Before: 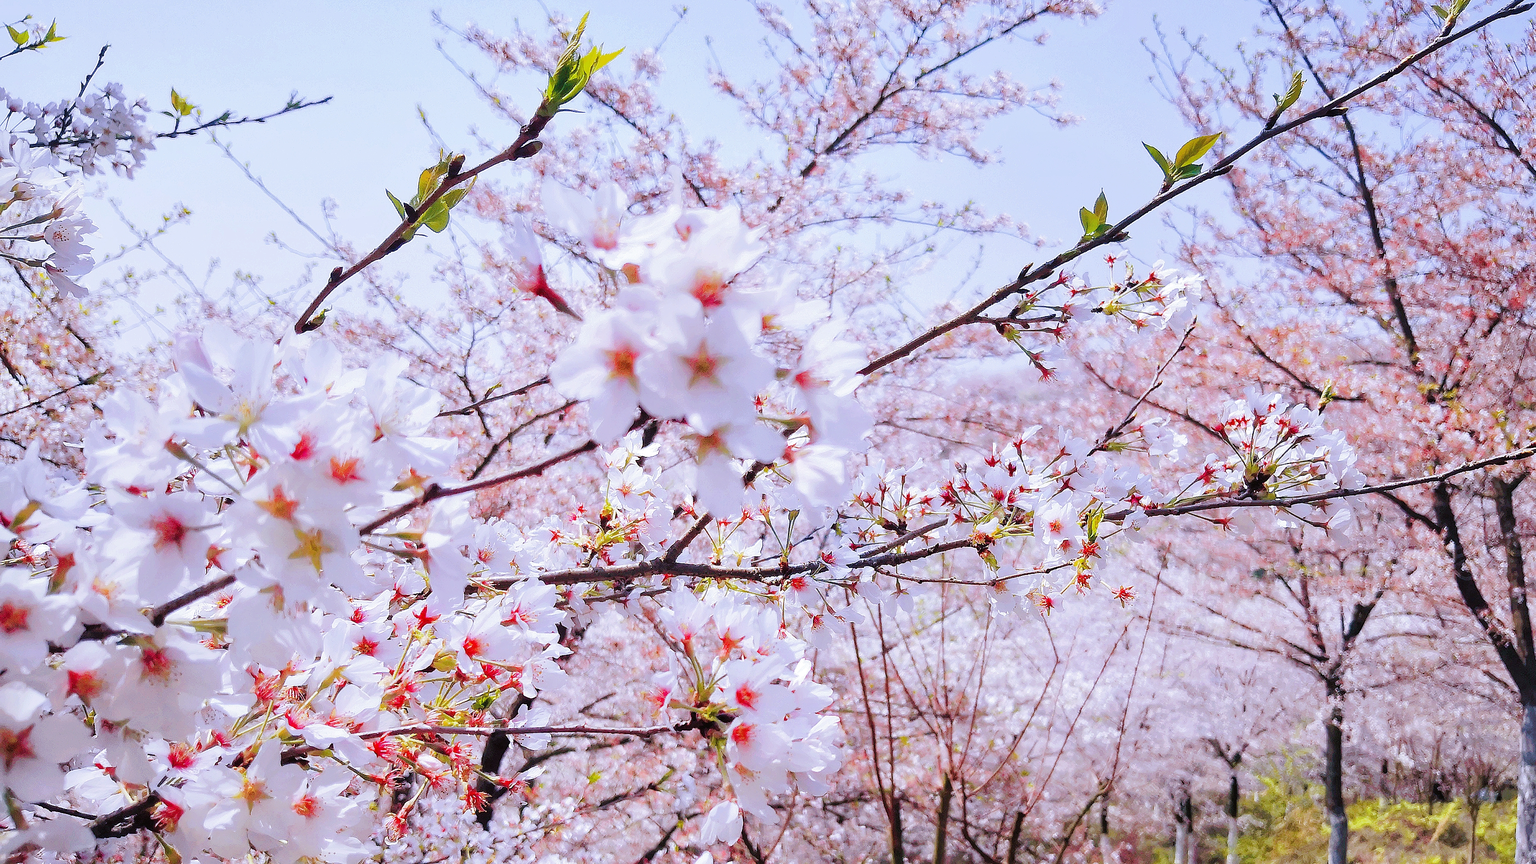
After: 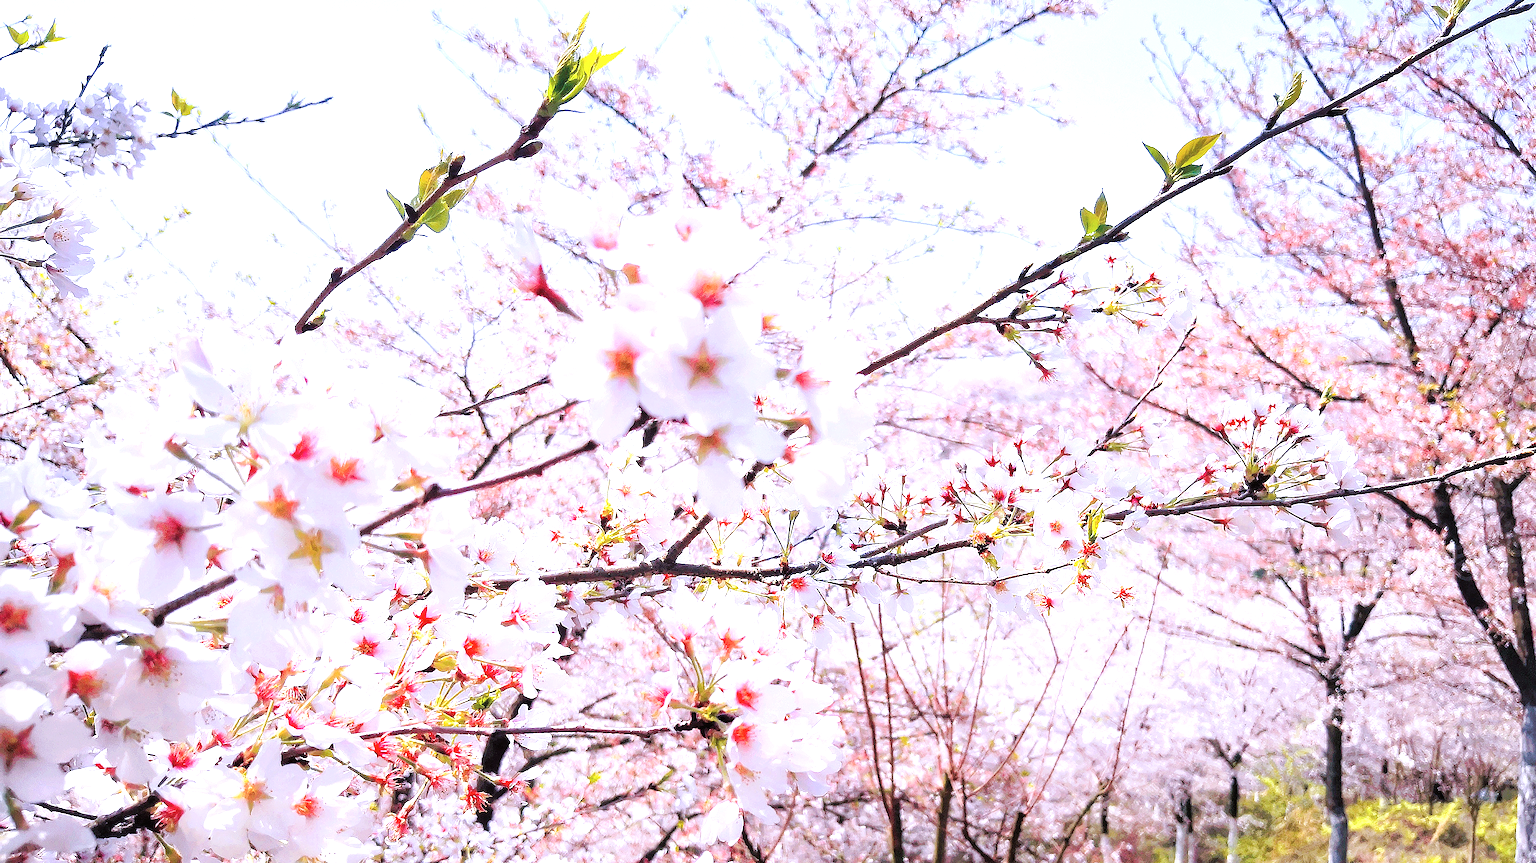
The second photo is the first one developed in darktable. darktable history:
tone equalizer: -8 EV -0.722 EV, -7 EV -0.701 EV, -6 EV -0.566 EV, -5 EV -0.366 EV, -3 EV 0.379 EV, -2 EV 0.6 EV, -1 EV 0.676 EV, +0 EV 0.773 EV
contrast brightness saturation: saturation -0.058
